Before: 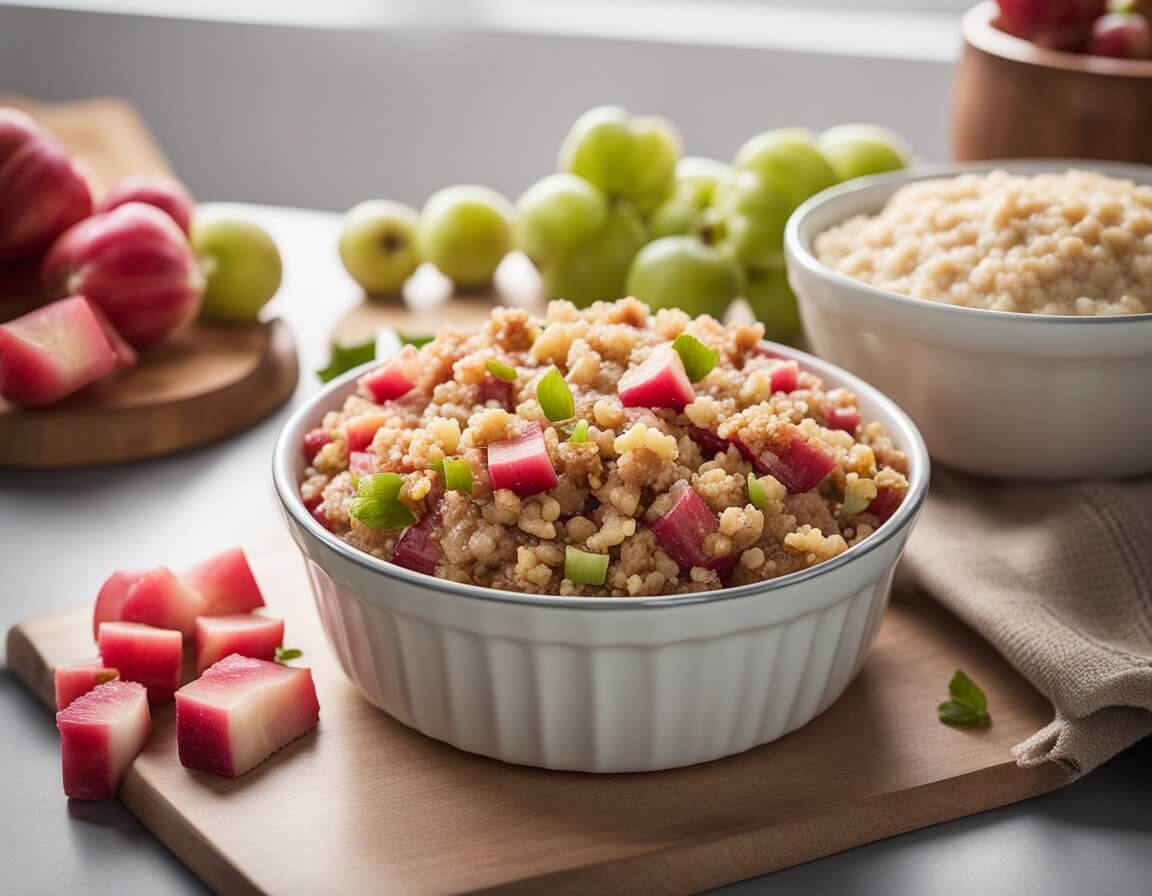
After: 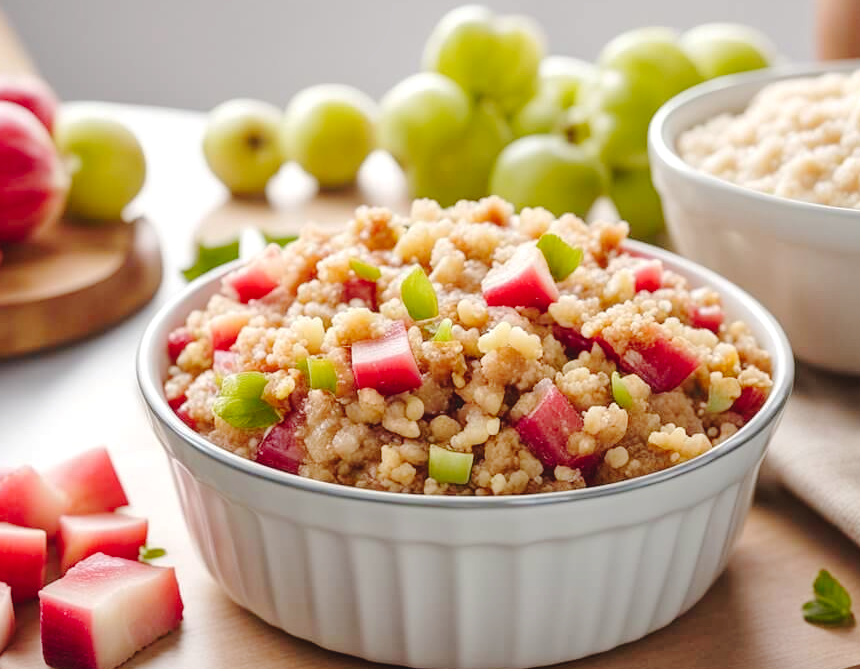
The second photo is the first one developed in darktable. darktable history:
tone equalizer: -8 EV 0.25 EV, -7 EV 0.417 EV, -6 EV 0.417 EV, -5 EV 0.25 EV, -3 EV -0.25 EV, -2 EV -0.417 EV, -1 EV -0.417 EV, +0 EV -0.25 EV, edges refinement/feathering 500, mask exposure compensation -1.57 EV, preserve details guided filter
tone curve: curves: ch0 [(0, 0) (0.003, 0.047) (0.011, 0.05) (0.025, 0.053) (0.044, 0.057) (0.069, 0.062) (0.1, 0.084) (0.136, 0.115) (0.177, 0.159) (0.224, 0.216) (0.277, 0.289) (0.335, 0.382) (0.399, 0.474) (0.468, 0.561) (0.543, 0.636) (0.623, 0.705) (0.709, 0.778) (0.801, 0.847) (0.898, 0.916) (1, 1)], preserve colors none
exposure: black level correction 0, exposure 0.5 EV, compensate highlight preservation false
crop and rotate: left 11.831%, top 11.346%, right 13.429%, bottom 13.899%
